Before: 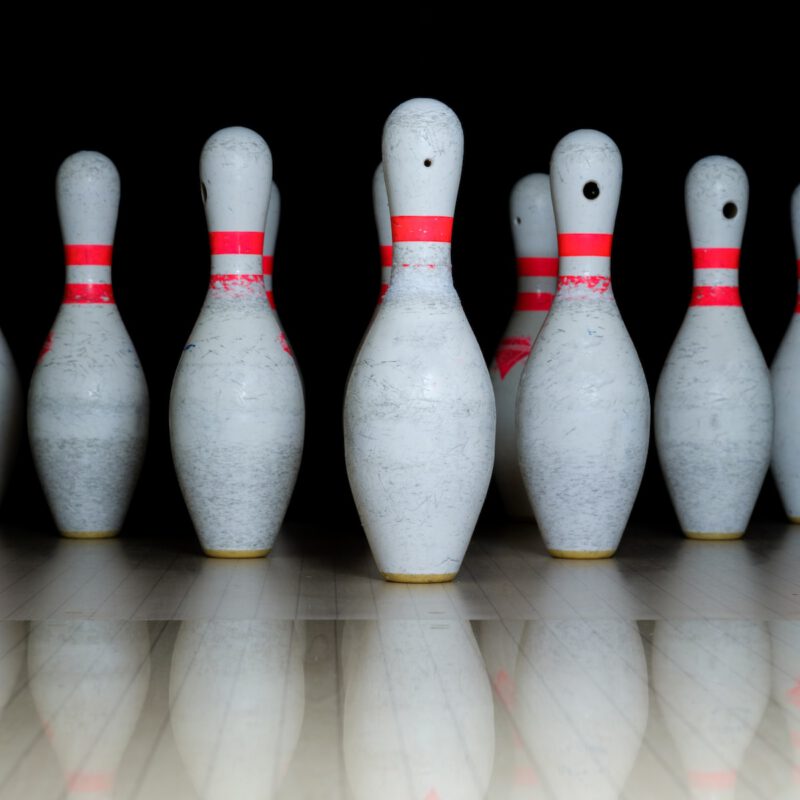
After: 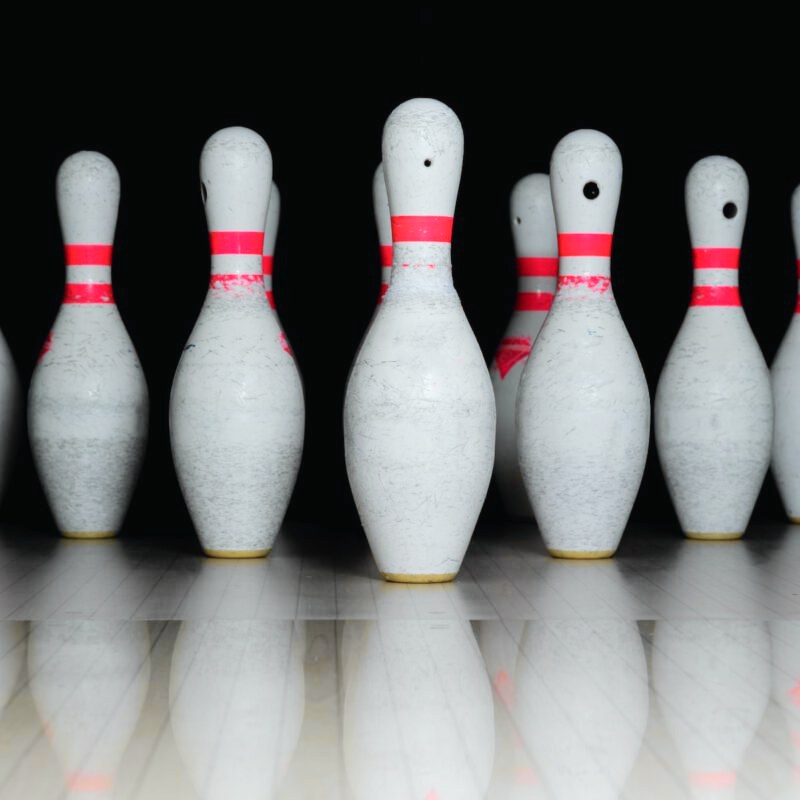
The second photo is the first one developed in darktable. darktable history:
tone curve: curves: ch0 [(0, 0.015) (0.037, 0.032) (0.131, 0.113) (0.275, 0.26) (0.497, 0.531) (0.617, 0.663) (0.704, 0.748) (0.813, 0.842) (0.911, 0.931) (0.997, 1)]; ch1 [(0, 0) (0.301, 0.3) (0.444, 0.438) (0.493, 0.494) (0.501, 0.499) (0.534, 0.543) (0.582, 0.605) (0.658, 0.687) (0.746, 0.79) (1, 1)]; ch2 [(0, 0) (0.246, 0.234) (0.36, 0.356) (0.415, 0.426) (0.476, 0.492) (0.502, 0.499) (0.525, 0.513) (0.533, 0.534) (0.586, 0.598) (0.634, 0.643) (0.706, 0.717) (0.853, 0.83) (1, 0.951)], color space Lab, independent channels, preserve colors none
contrast brightness saturation: brightness 0.123
